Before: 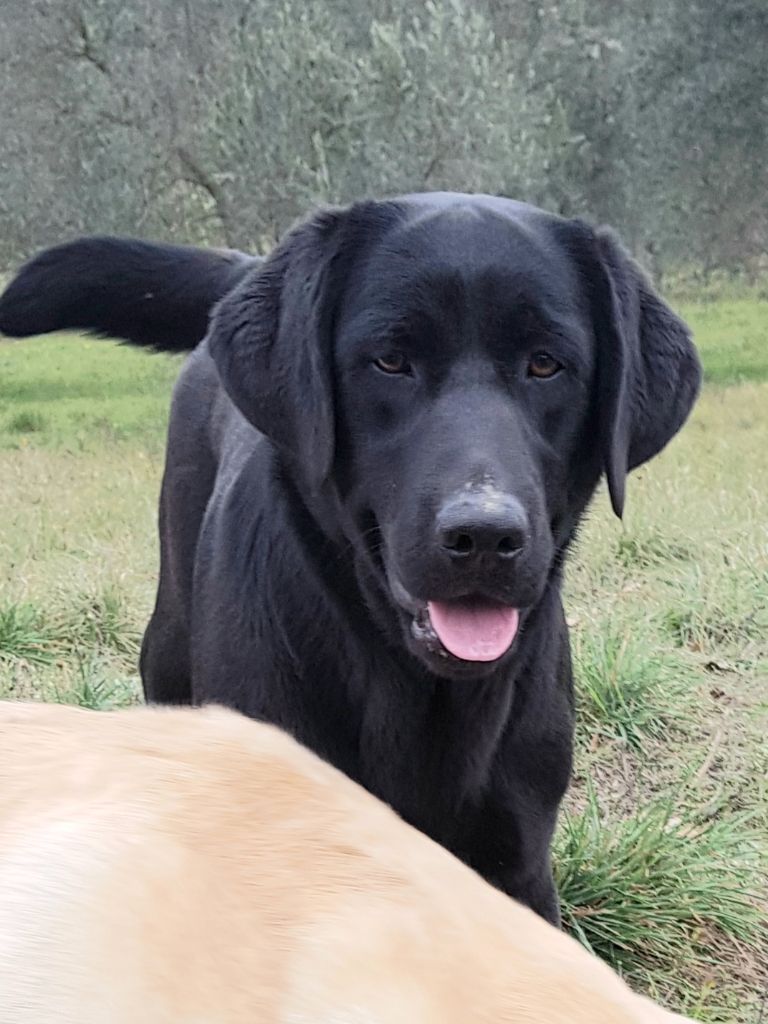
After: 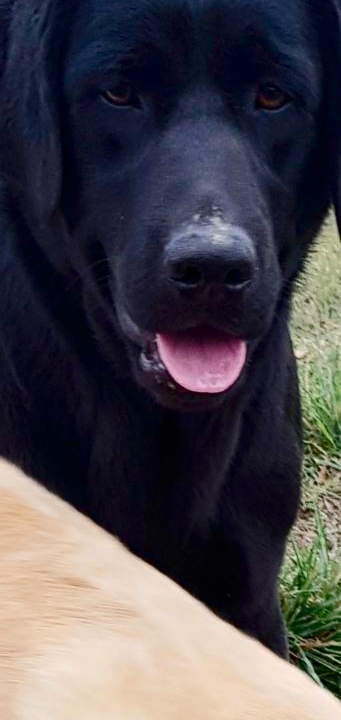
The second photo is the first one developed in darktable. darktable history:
crop: left 35.432%, top 26.233%, right 20.145%, bottom 3.432%
contrast brightness saturation: contrast 0.1, brightness -0.26, saturation 0.14
color balance rgb: perceptual saturation grading › global saturation 20%, perceptual saturation grading › highlights -25%, perceptual saturation grading › shadows 50%
